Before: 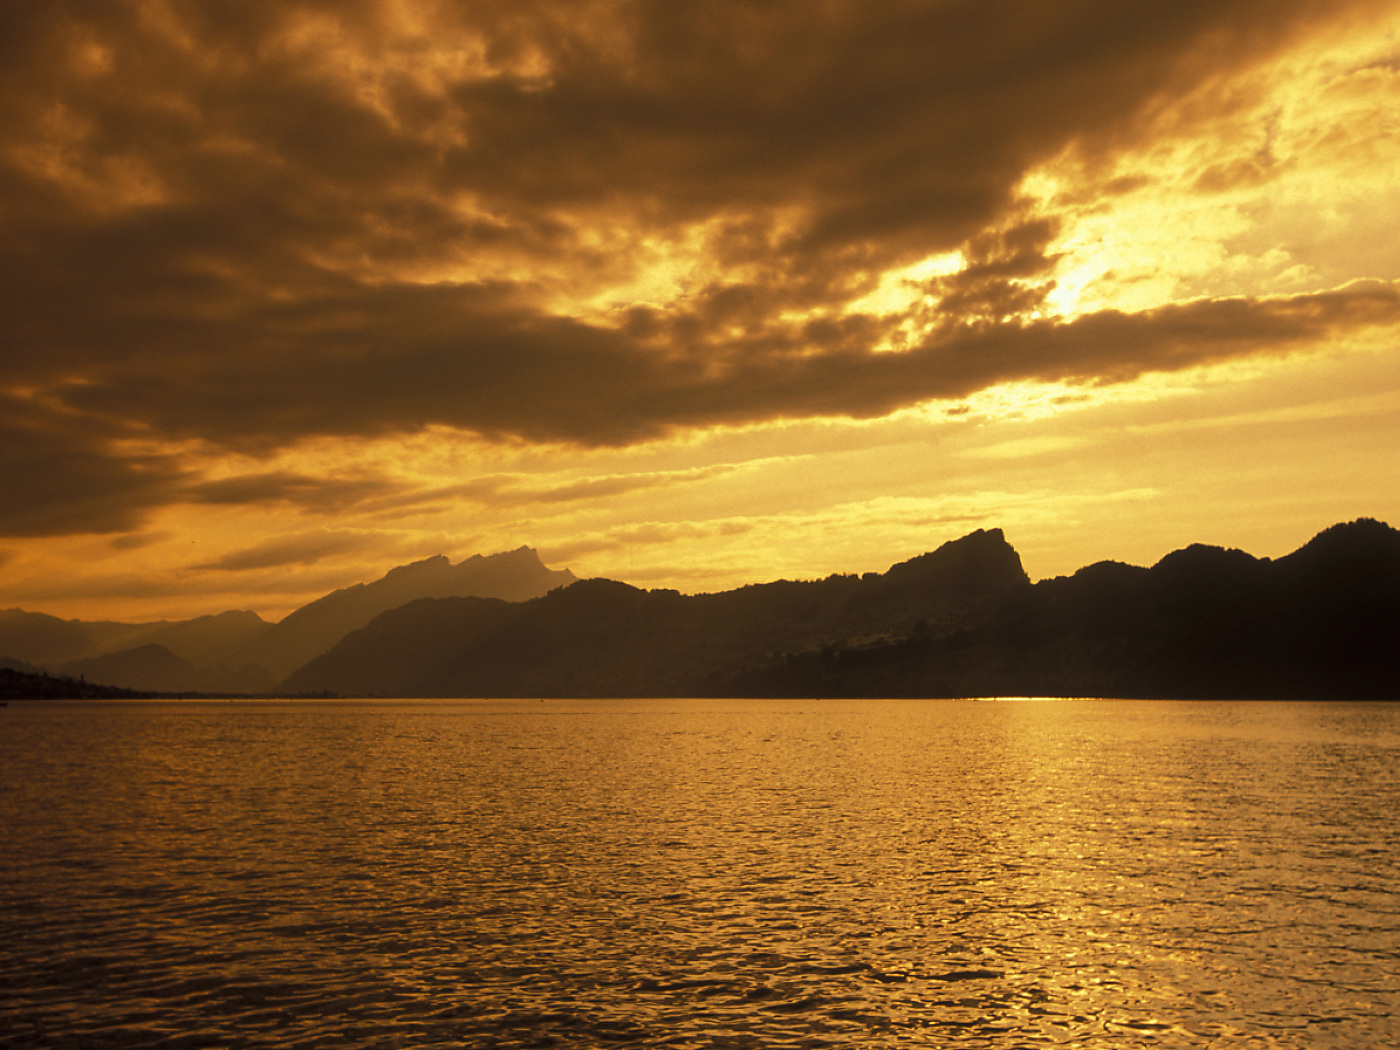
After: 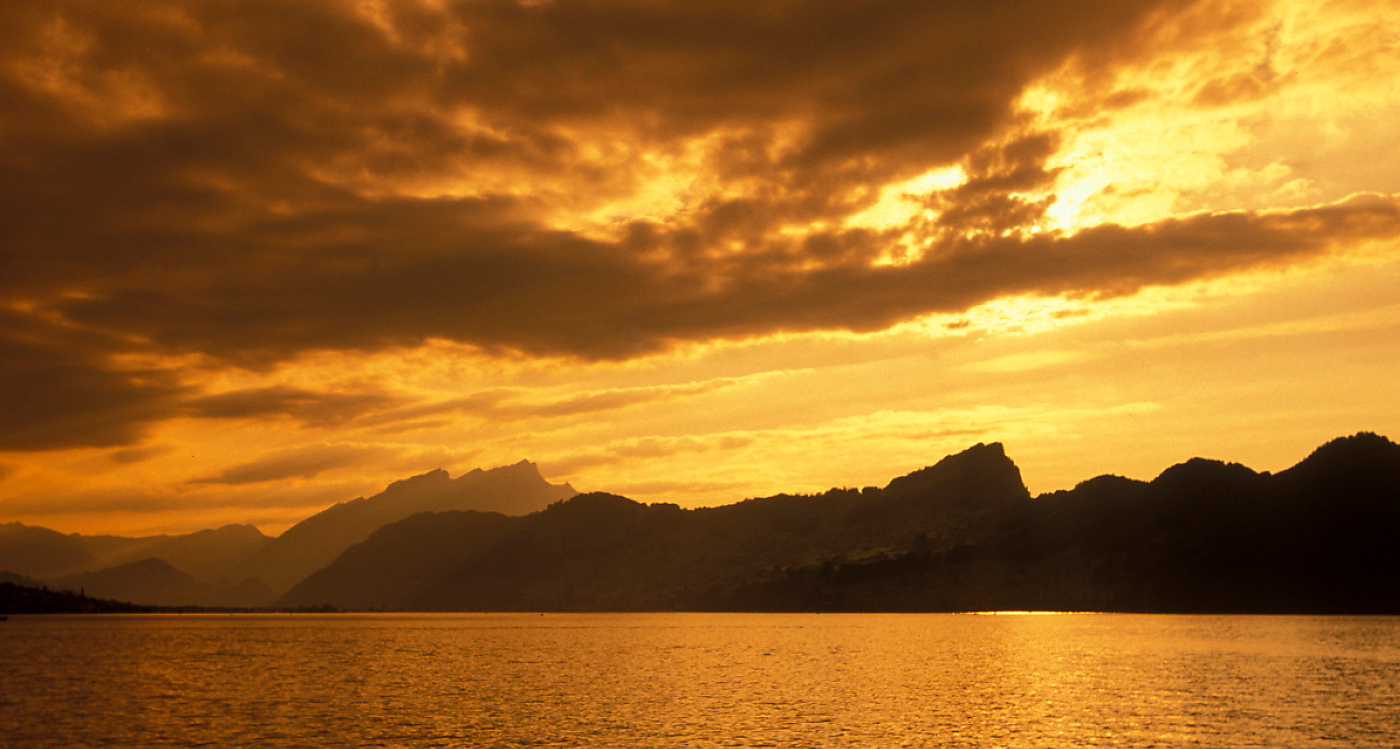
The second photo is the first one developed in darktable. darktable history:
crop and rotate: top 8.255%, bottom 20.372%
